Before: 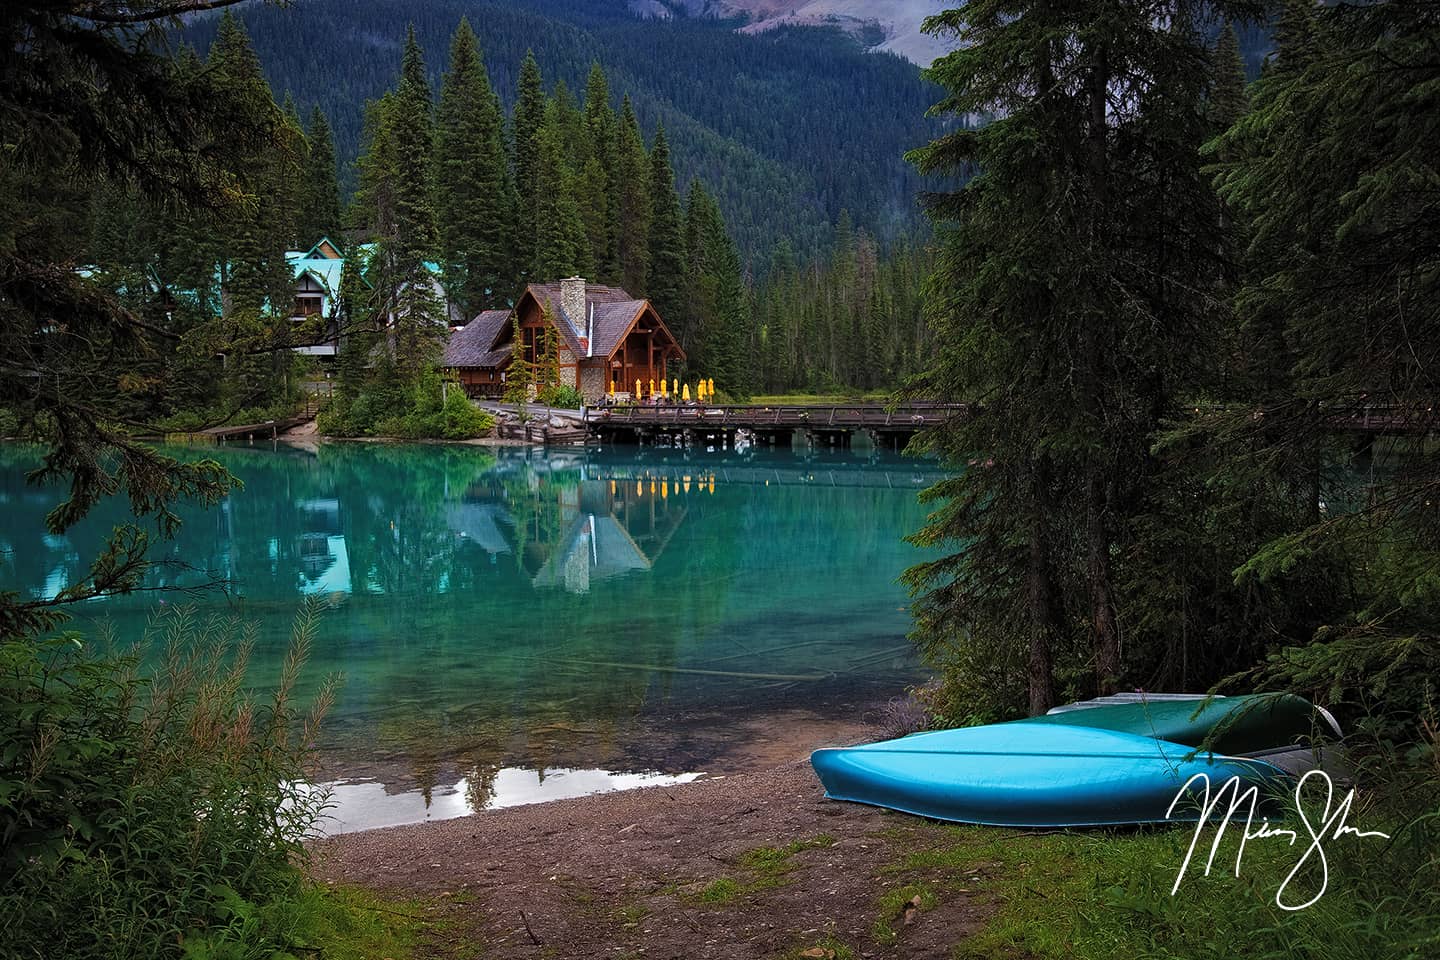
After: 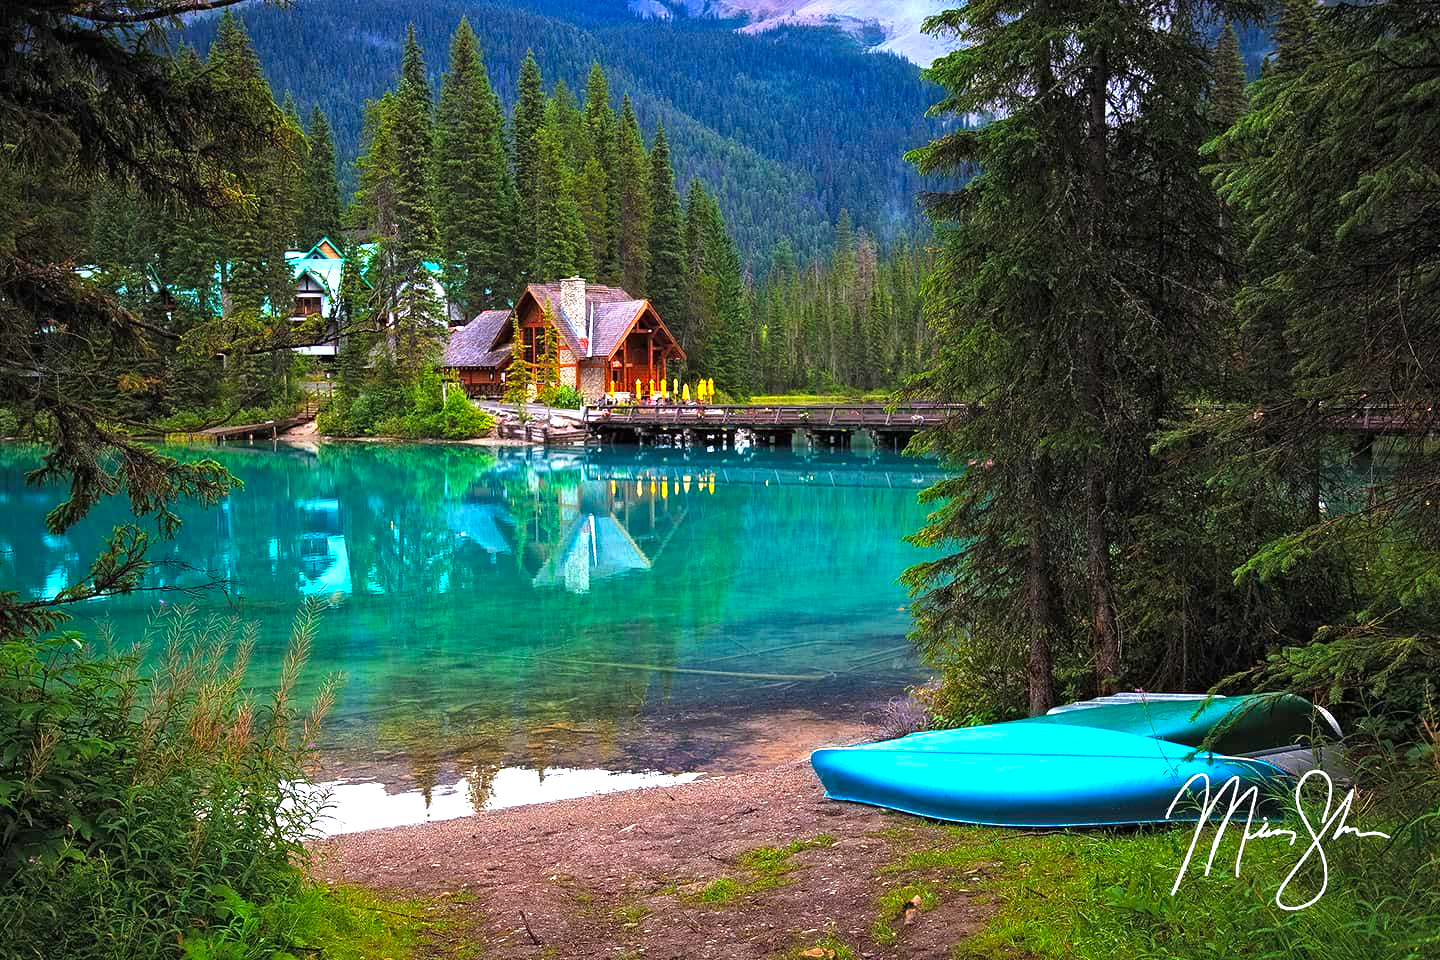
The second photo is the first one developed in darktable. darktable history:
exposure: black level correction 0, exposure 1.495 EV, compensate exposure bias true, compensate highlight preservation false
contrast brightness saturation: brightness -0.018, saturation 0.365
